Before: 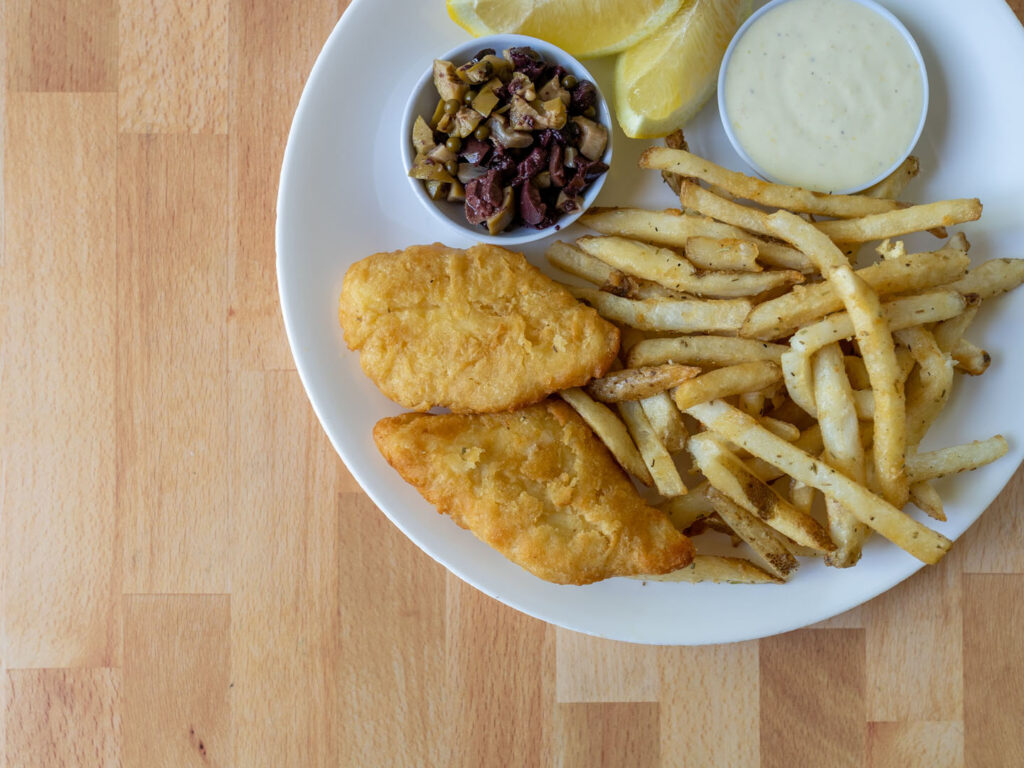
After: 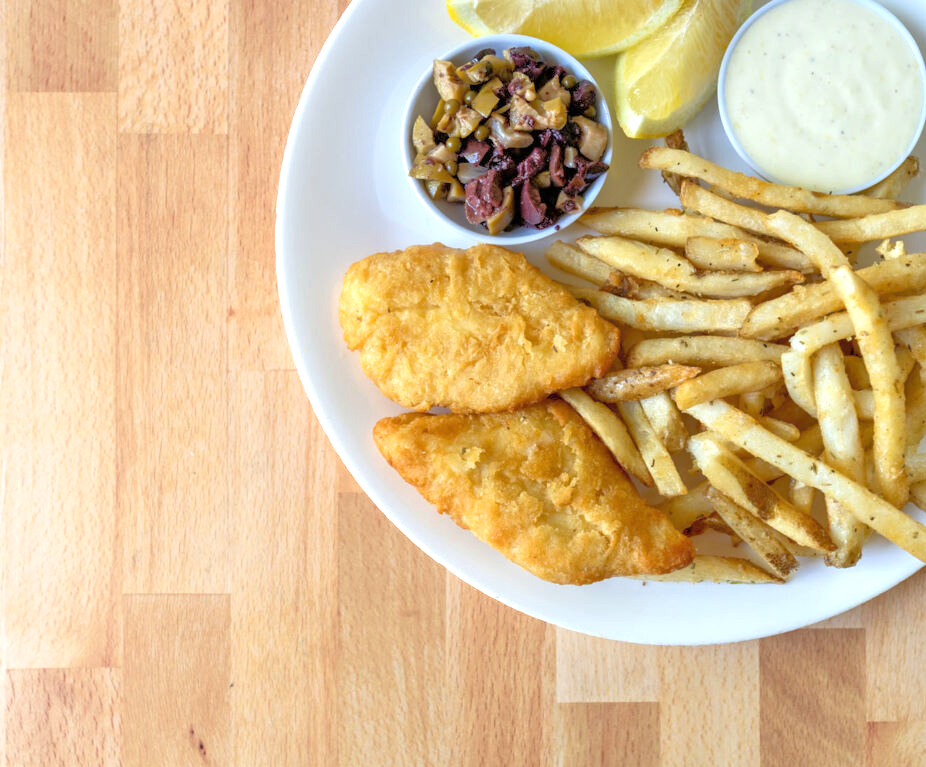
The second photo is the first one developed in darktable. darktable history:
exposure: black level correction 0, exposure 0.698 EV, compensate highlight preservation false
crop: right 9.489%, bottom 0.028%
tone equalizer: -7 EV 0.163 EV, -6 EV 0.614 EV, -5 EV 1.14 EV, -4 EV 1.33 EV, -3 EV 1.14 EV, -2 EV 0.6 EV, -1 EV 0.152 EV
